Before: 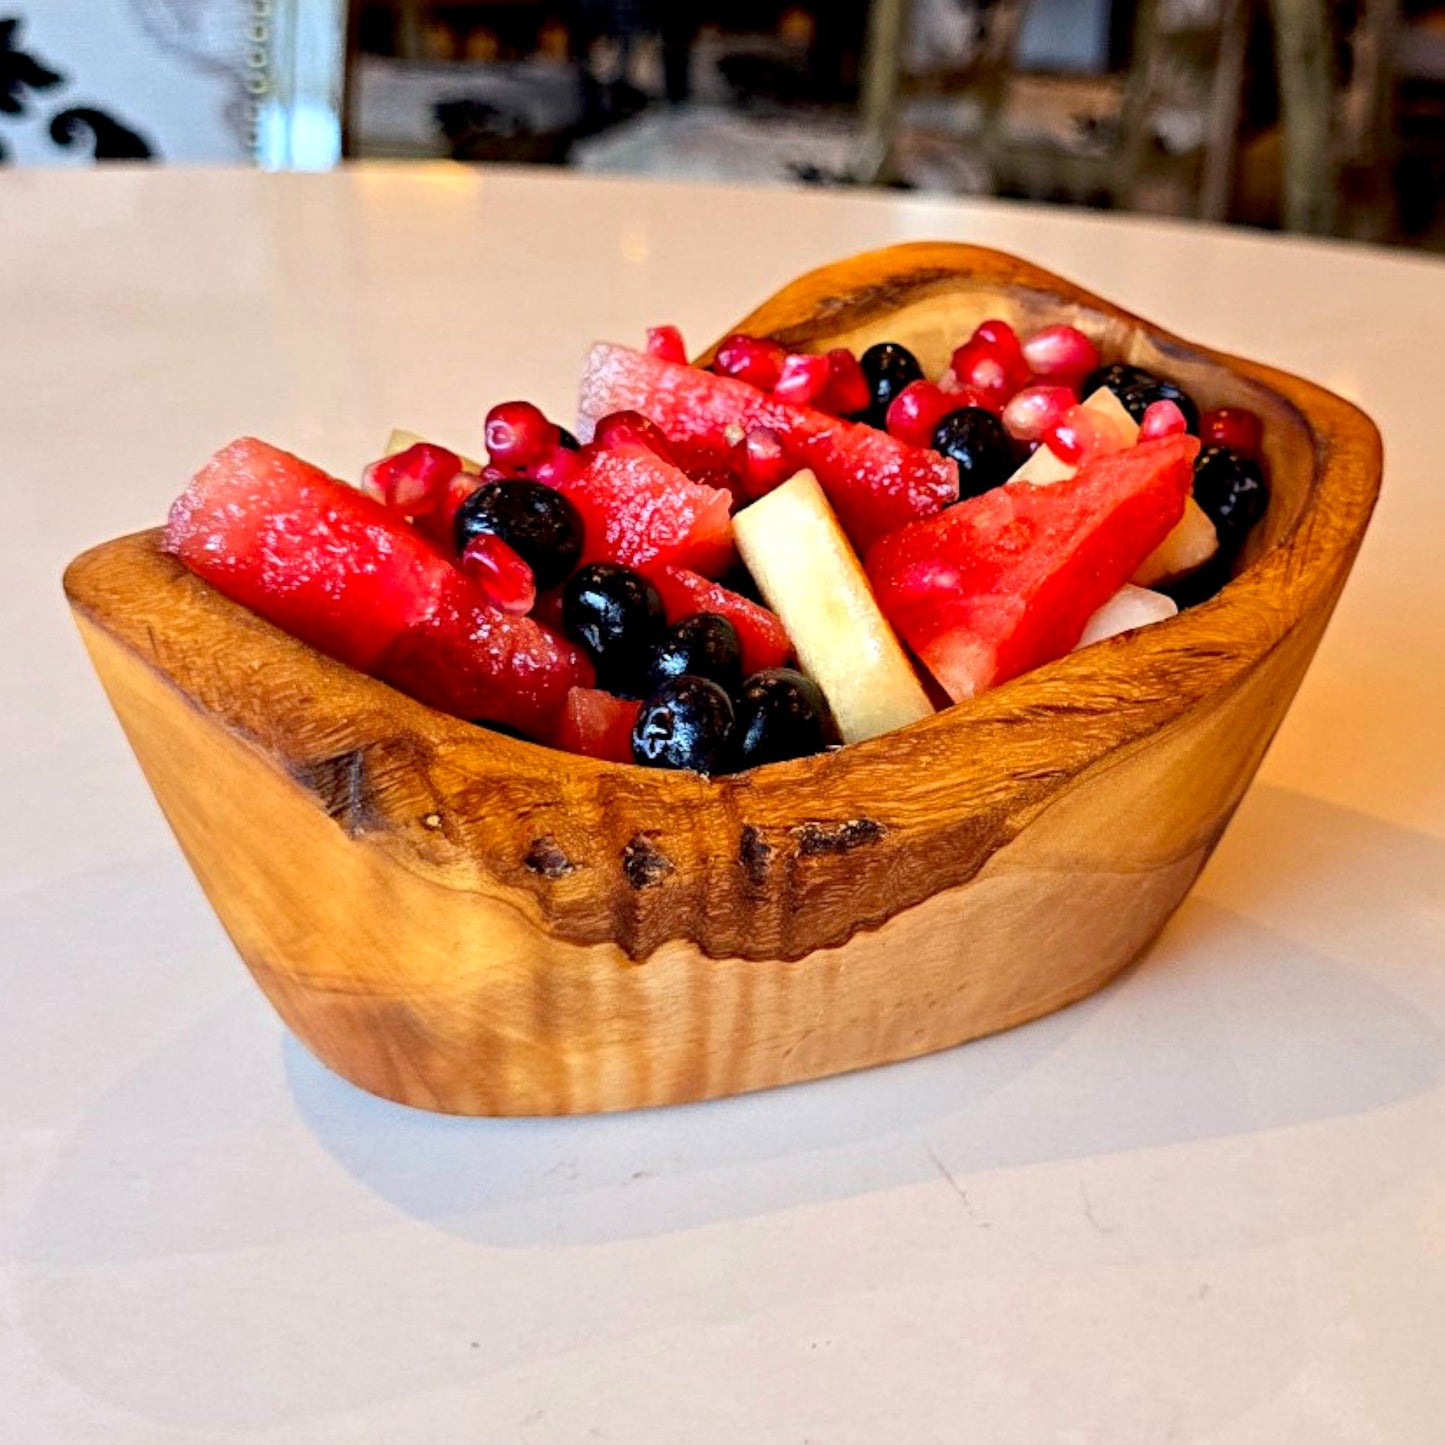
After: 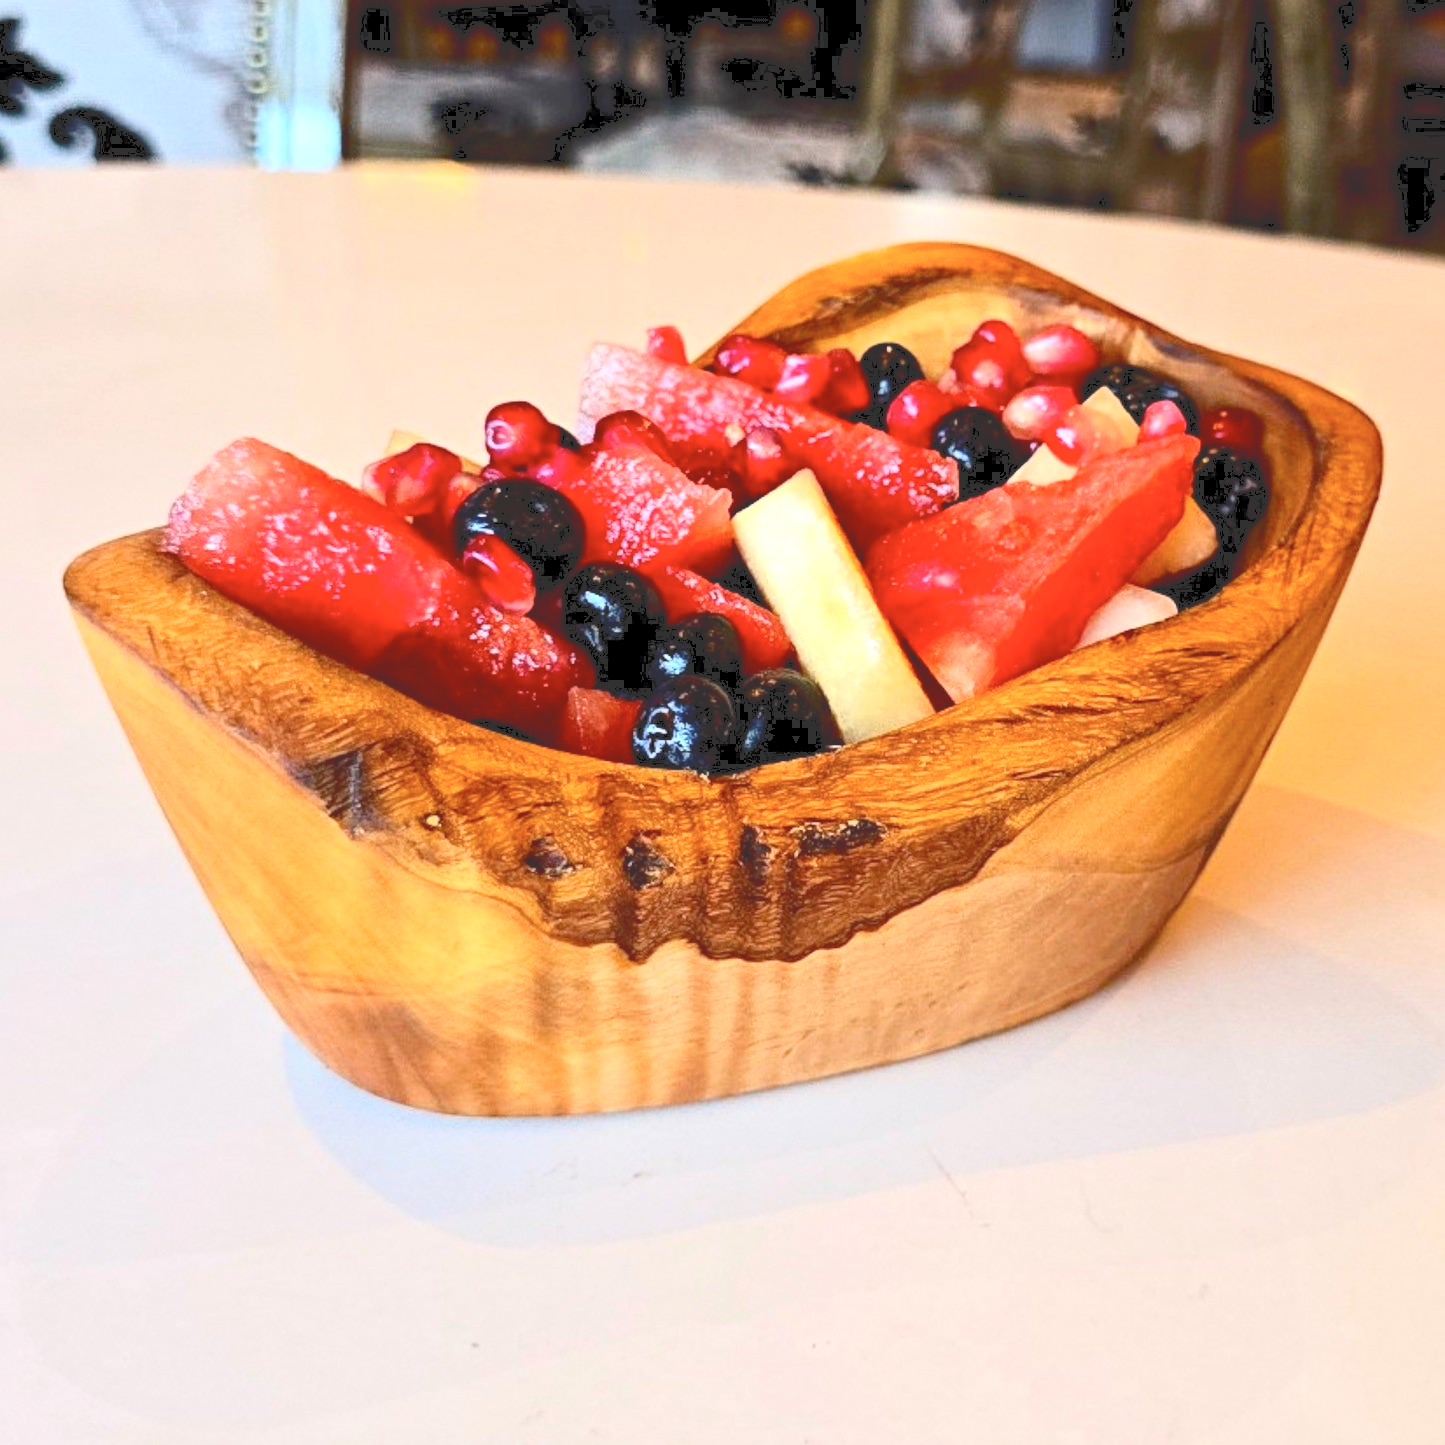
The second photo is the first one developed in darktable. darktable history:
tone curve: curves: ch0 [(0, 0) (0.003, 0.203) (0.011, 0.203) (0.025, 0.21) (0.044, 0.22) (0.069, 0.231) (0.1, 0.243) (0.136, 0.255) (0.177, 0.277) (0.224, 0.305) (0.277, 0.346) (0.335, 0.412) (0.399, 0.492) (0.468, 0.571) (0.543, 0.658) (0.623, 0.75) (0.709, 0.837) (0.801, 0.905) (0.898, 0.955) (1, 1)], color space Lab, independent channels, preserve colors none
